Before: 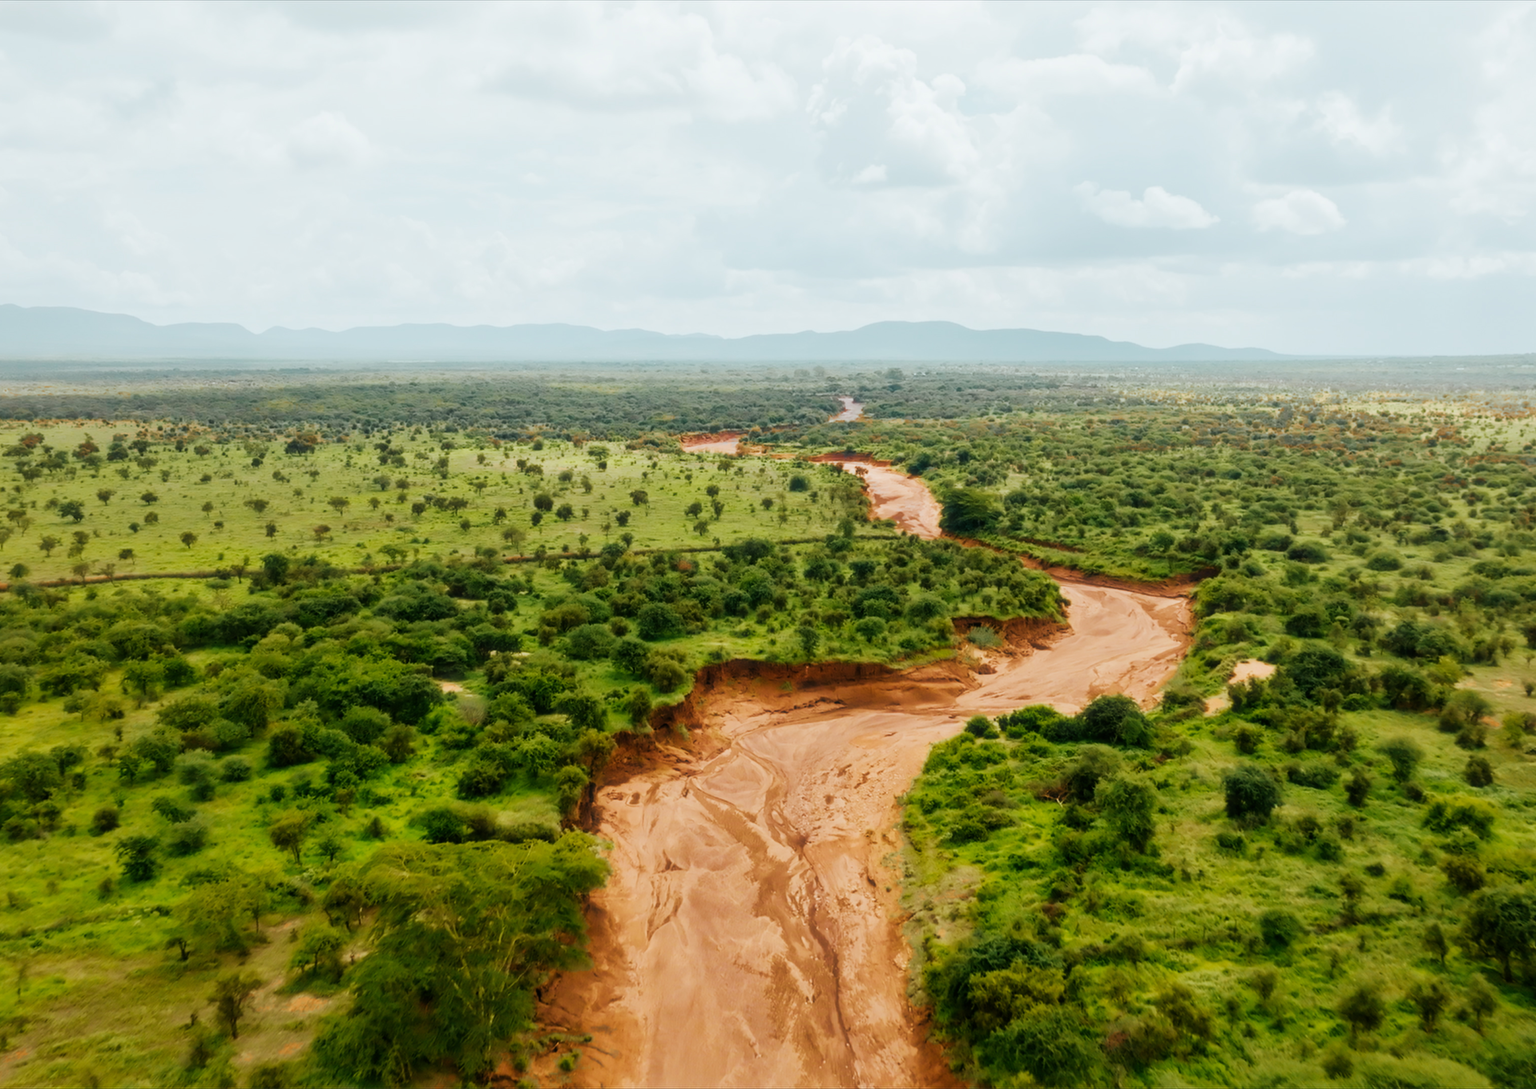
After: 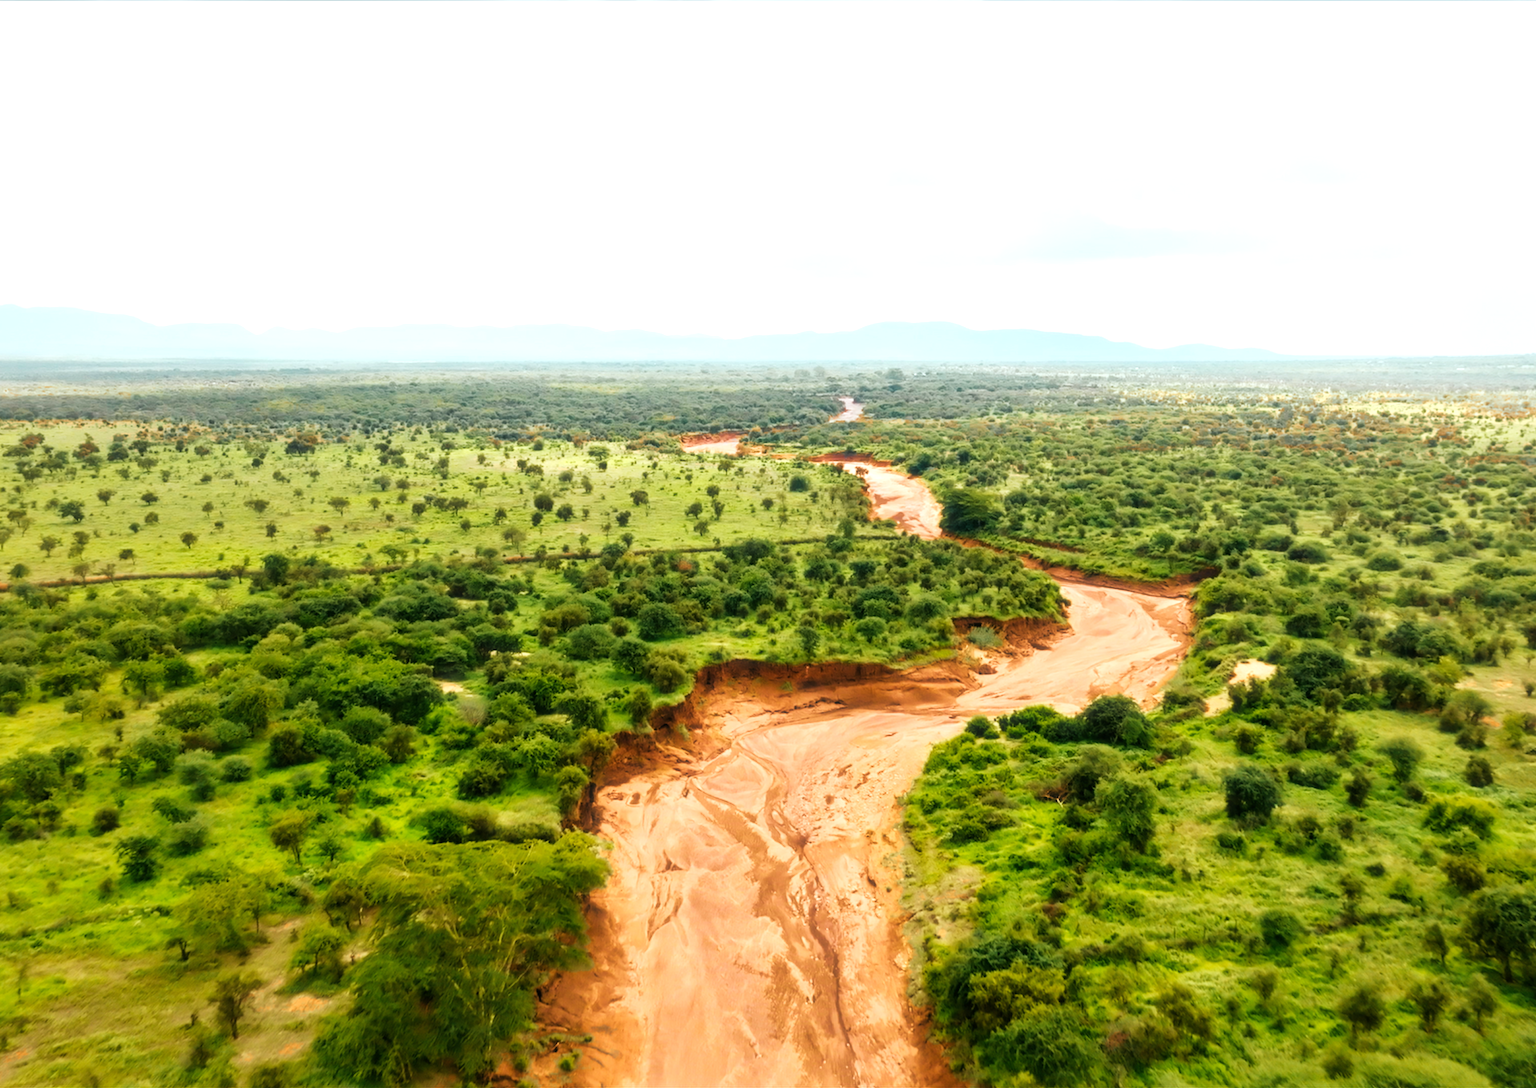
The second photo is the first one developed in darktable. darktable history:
exposure: exposure 0.697 EV, compensate highlight preservation false
